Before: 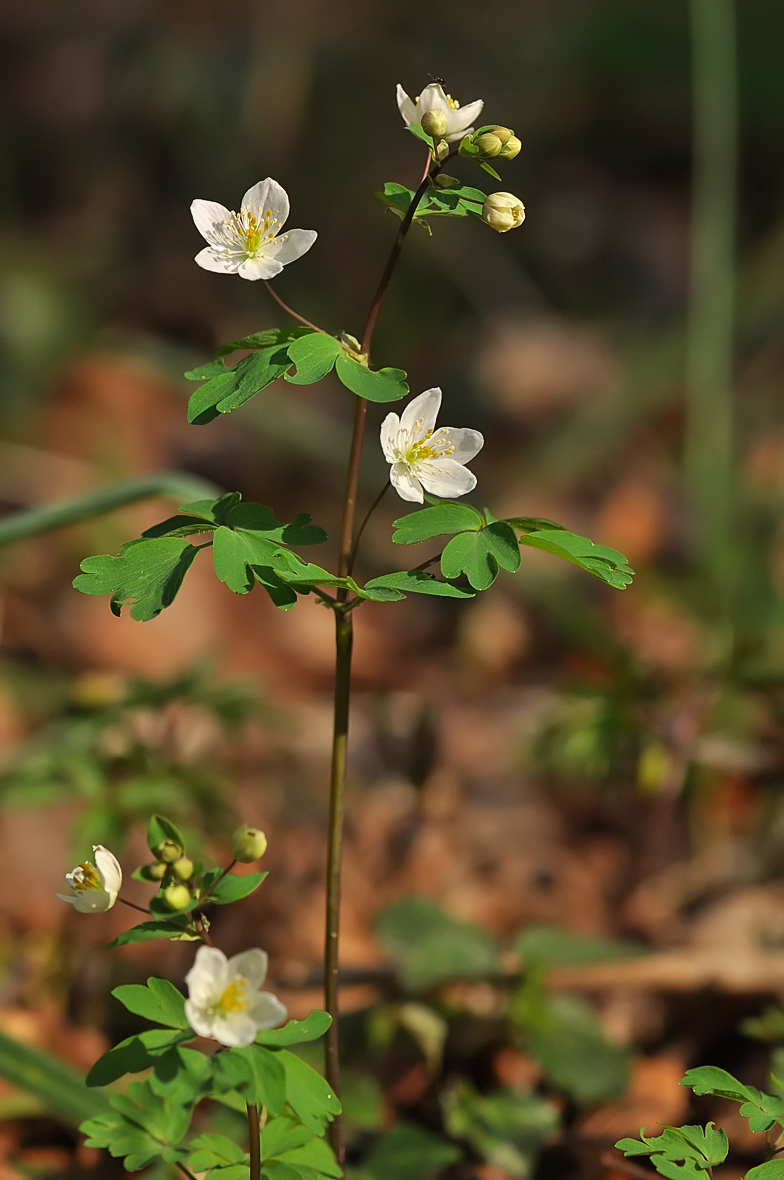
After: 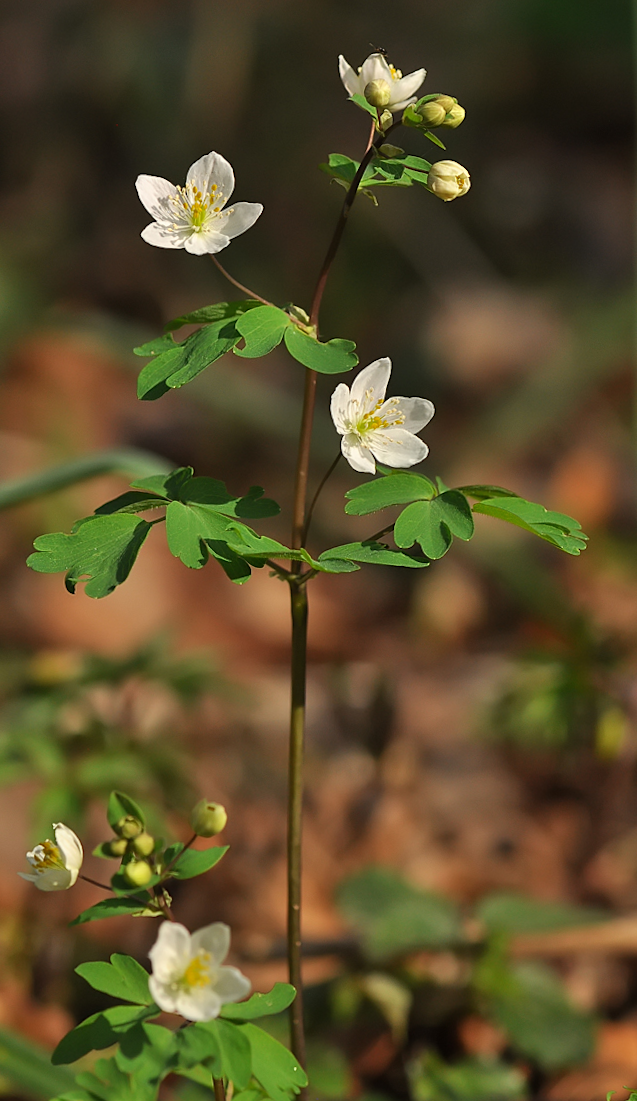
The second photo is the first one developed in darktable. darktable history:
crop and rotate: angle 1.35°, left 4.349%, top 0.872%, right 11.425%, bottom 2.54%
